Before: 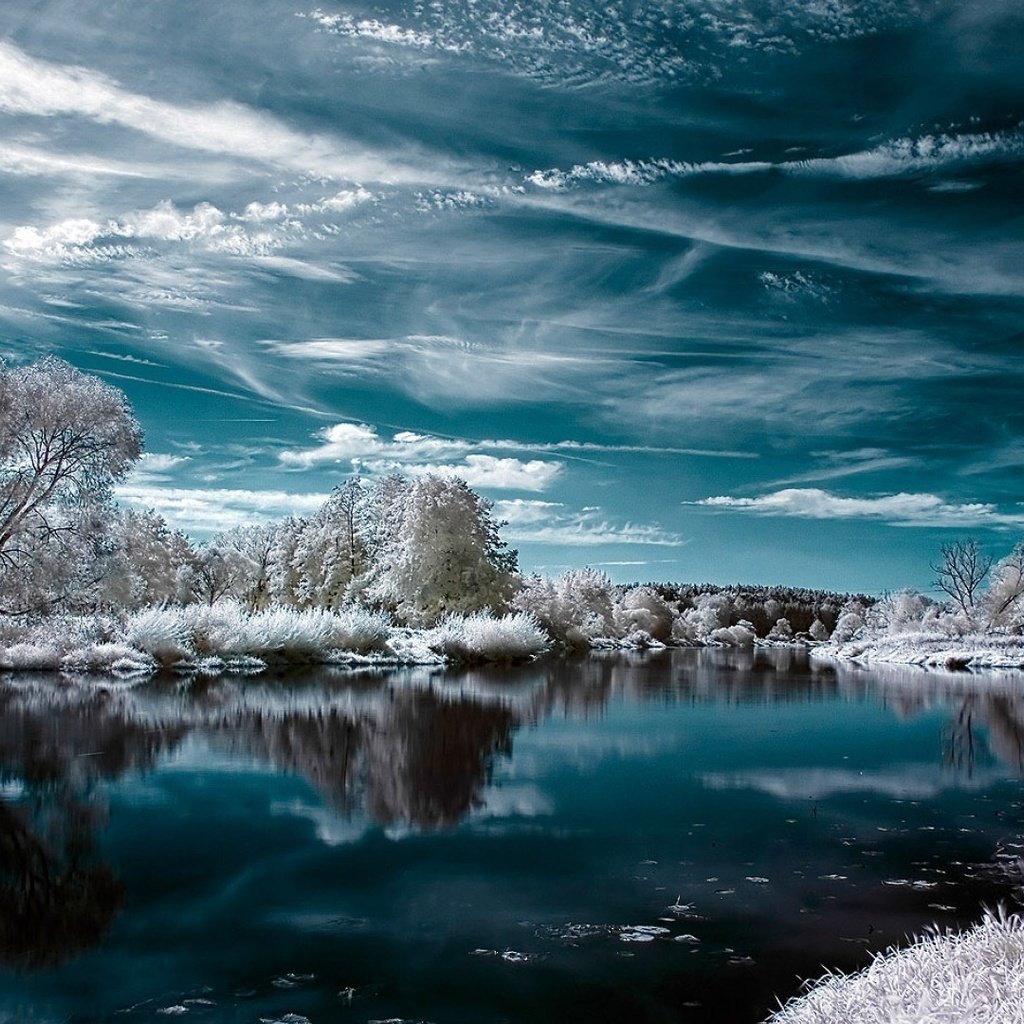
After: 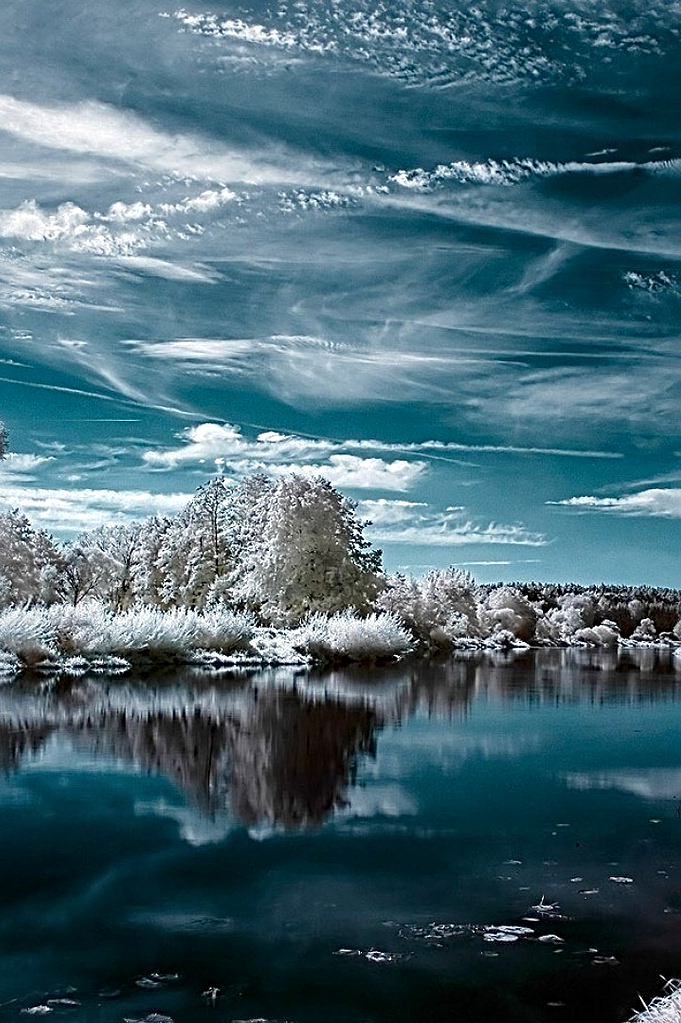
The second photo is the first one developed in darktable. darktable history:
crop and rotate: left 13.342%, right 20.063%
local contrast: mode bilateral grid, contrast 20, coarseness 50, detail 120%, midtone range 0.2
sharpen: radius 3.956
